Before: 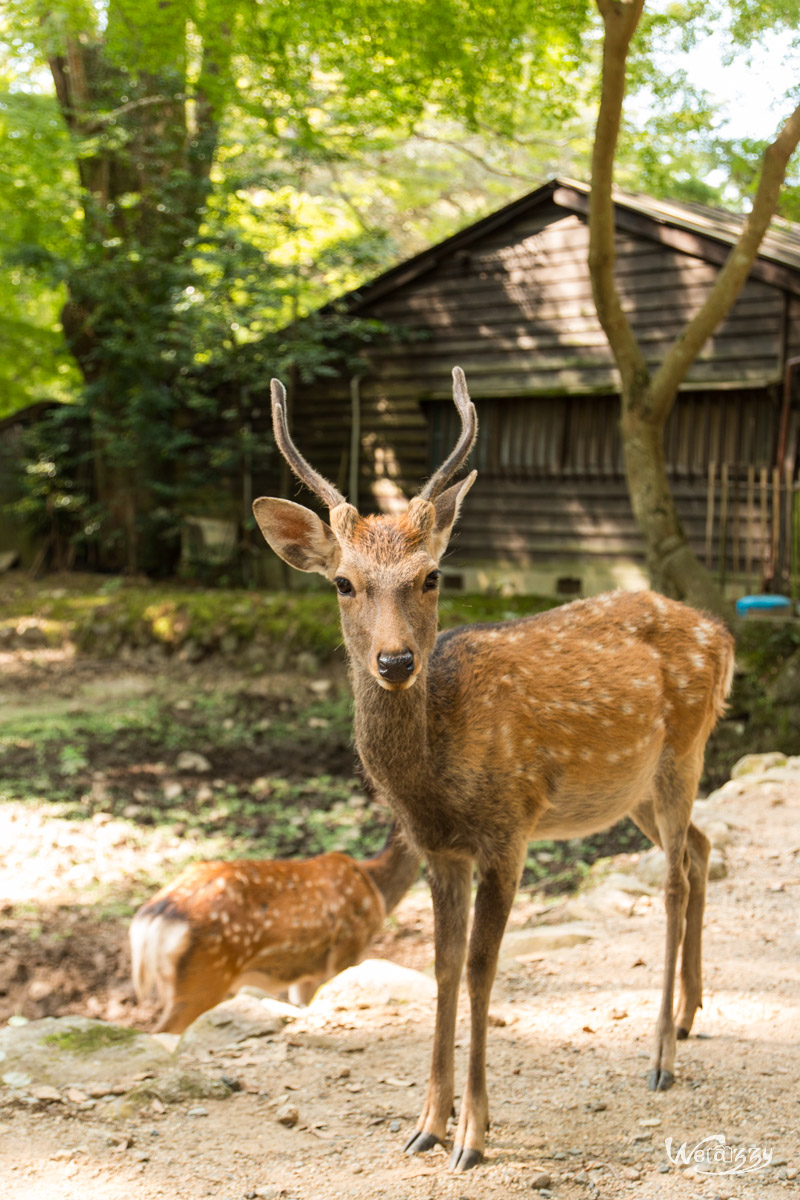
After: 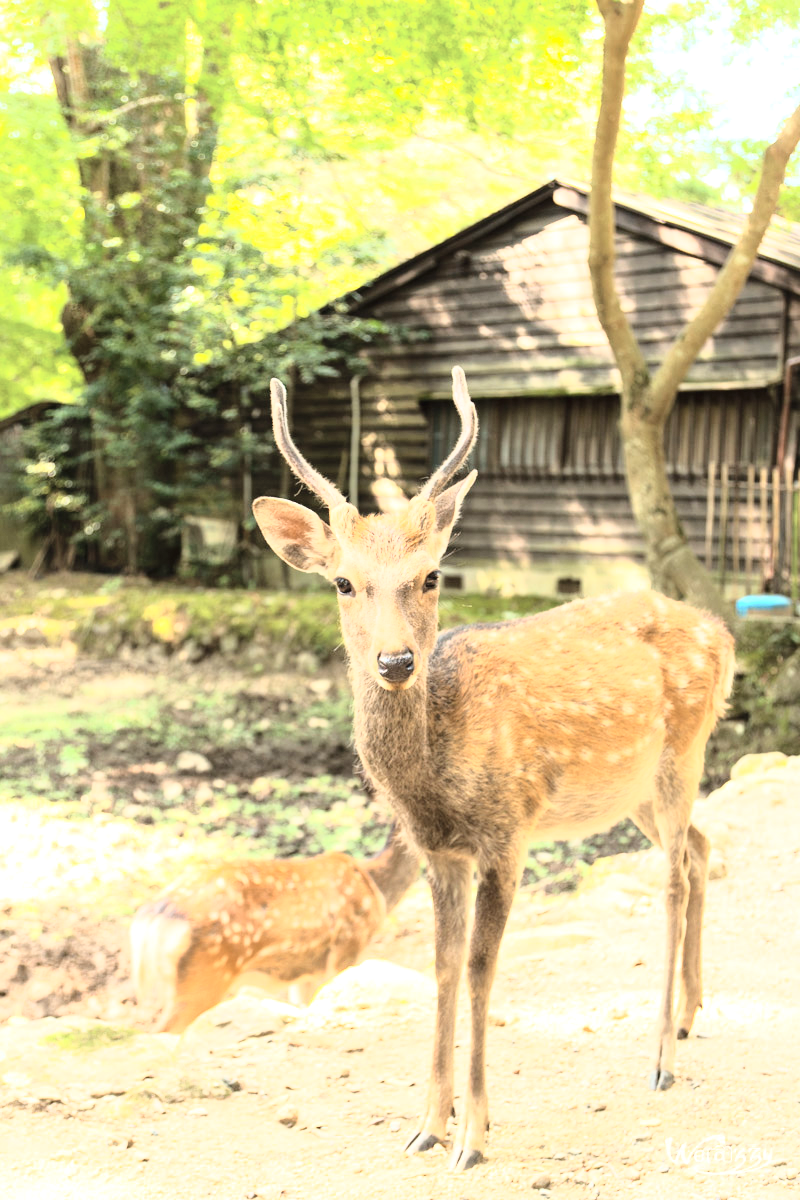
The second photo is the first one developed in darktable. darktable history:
tone curve: curves: ch0 [(0, 0) (0.003, 0.002) (0.011, 0.008) (0.025, 0.016) (0.044, 0.026) (0.069, 0.04) (0.1, 0.061) (0.136, 0.104) (0.177, 0.15) (0.224, 0.22) (0.277, 0.307) (0.335, 0.399) (0.399, 0.492) (0.468, 0.575) (0.543, 0.638) (0.623, 0.701) (0.709, 0.778) (0.801, 0.85) (0.898, 0.934) (1, 1)], color space Lab, independent channels, preserve colors none
contrast brightness saturation: contrast 0.394, brightness 0.533
exposure: black level correction 0, exposure 0.499 EV, compensate highlight preservation false
